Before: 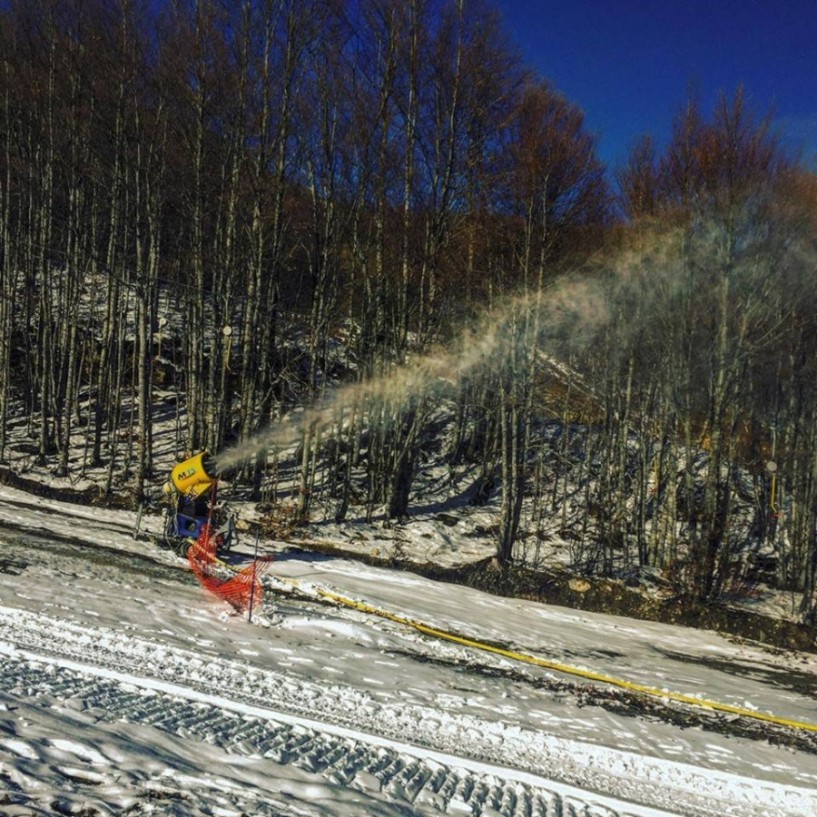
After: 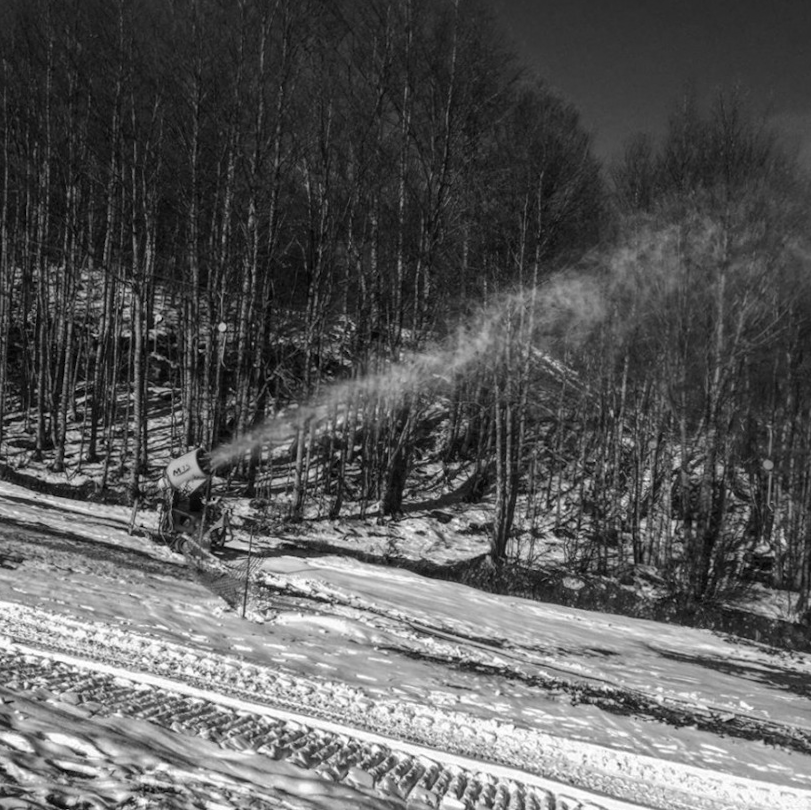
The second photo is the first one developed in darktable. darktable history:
rotate and perspective: rotation 0.192°, lens shift (horizontal) -0.015, crop left 0.005, crop right 0.996, crop top 0.006, crop bottom 0.99
levels: levels [0, 0.492, 0.984]
monochrome: on, module defaults
